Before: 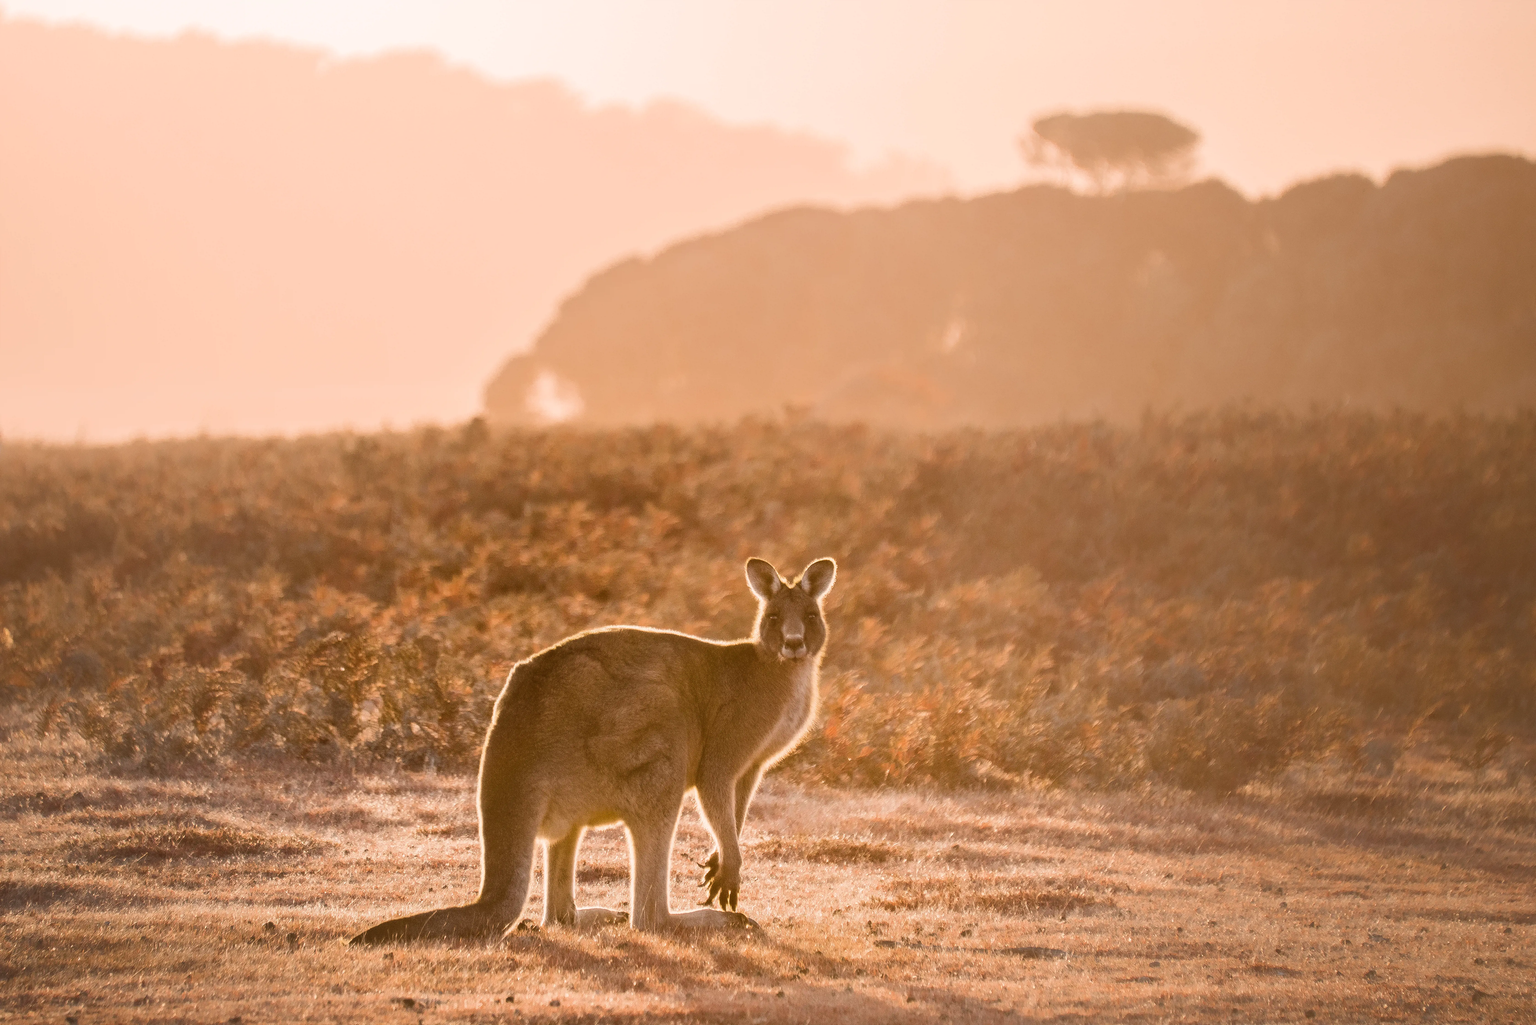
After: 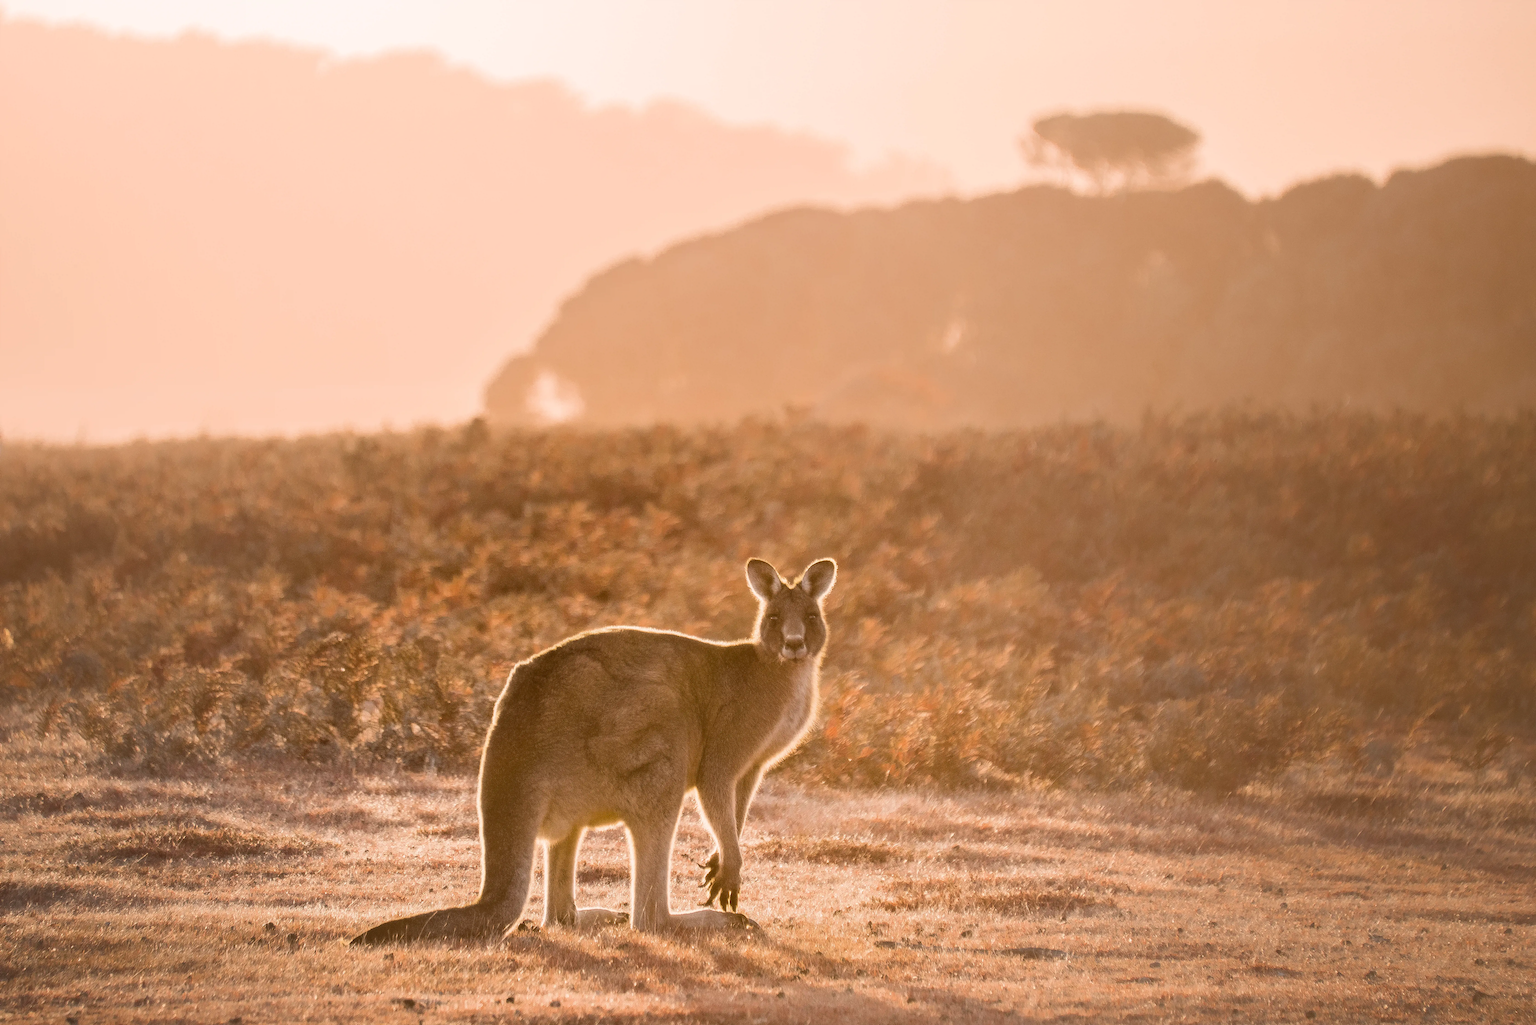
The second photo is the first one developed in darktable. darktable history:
color correction: highlights b* 0.024, saturation 0.991
